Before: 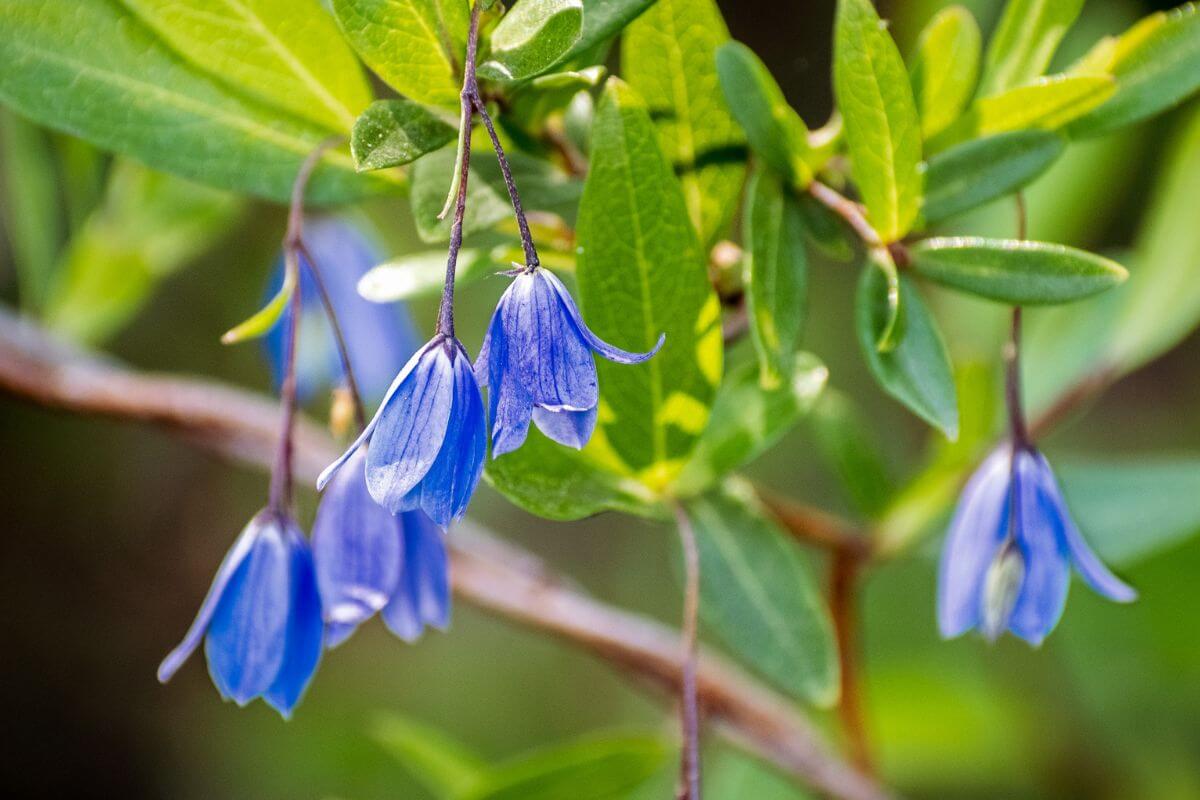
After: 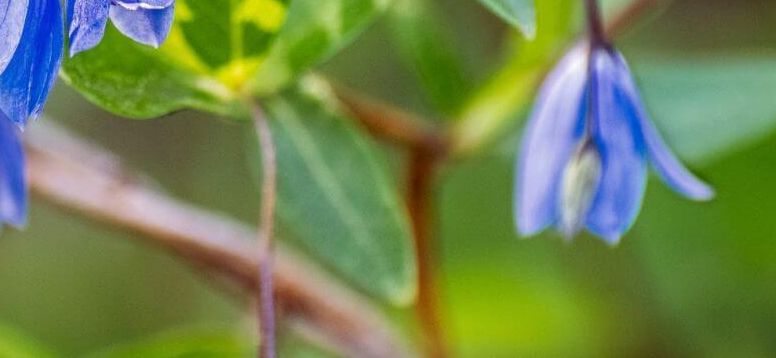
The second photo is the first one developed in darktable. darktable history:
crop and rotate: left 35.331%, top 50.328%, bottom 4.896%
local contrast: detail 109%
